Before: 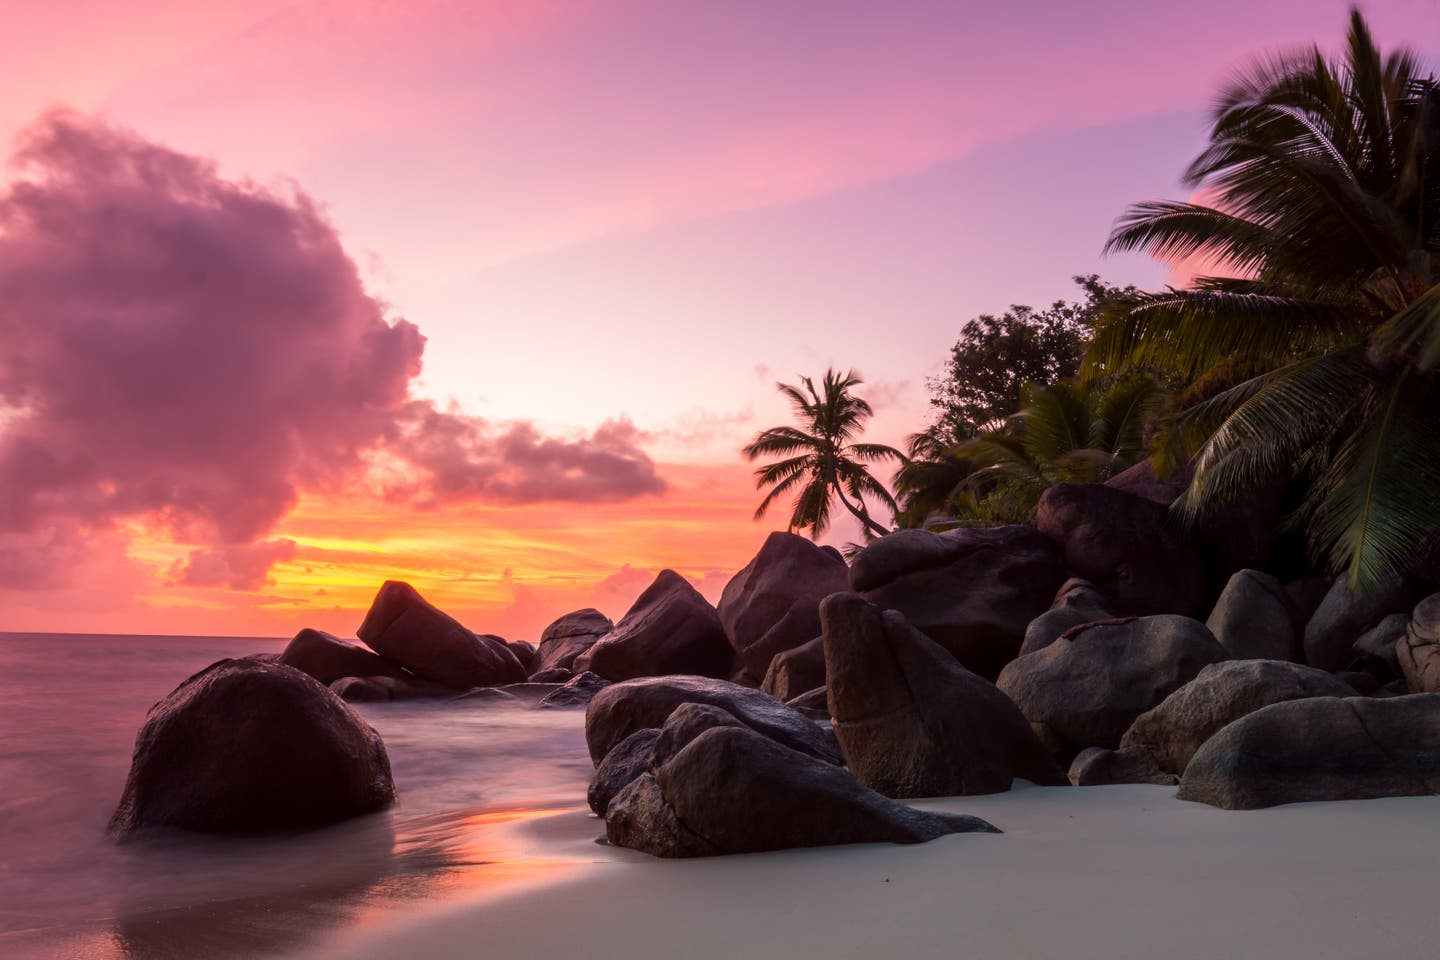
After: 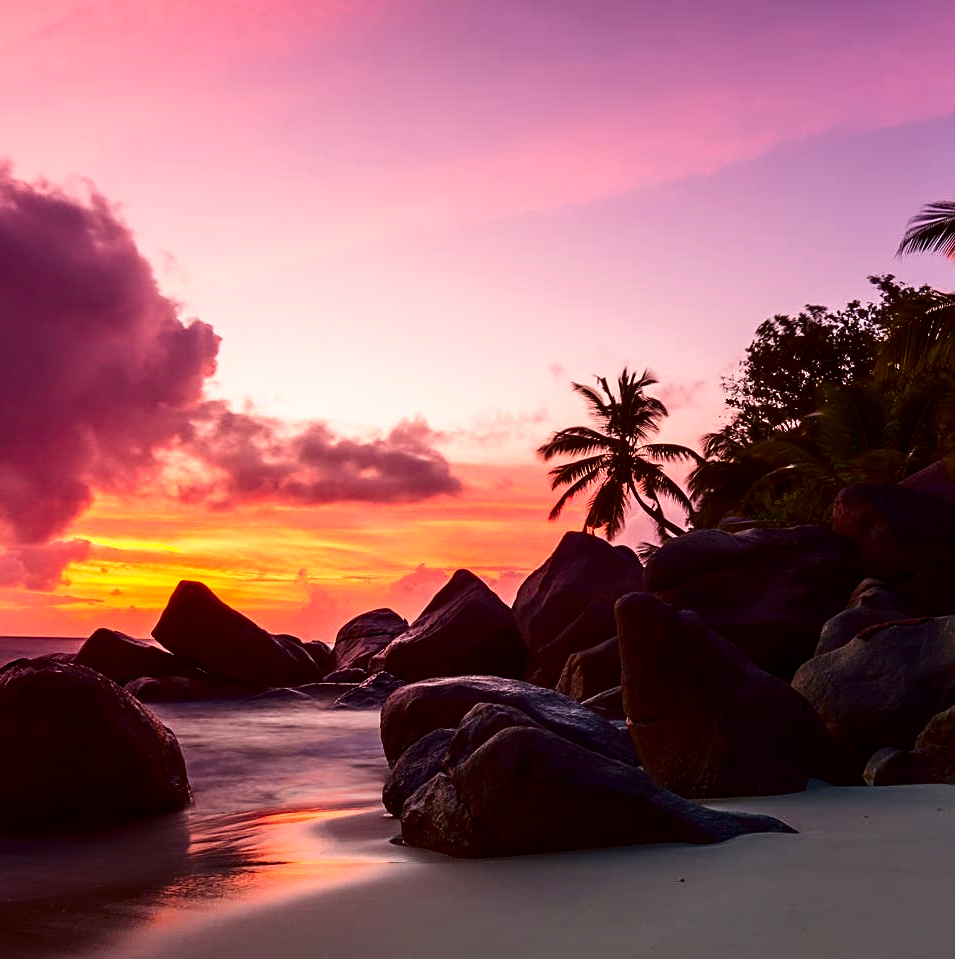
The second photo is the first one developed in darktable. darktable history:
crop and rotate: left 14.29%, right 19.34%
contrast brightness saturation: contrast 0.223, brightness -0.192, saturation 0.239
sharpen: on, module defaults
levels: levels [0, 0.498, 1]
